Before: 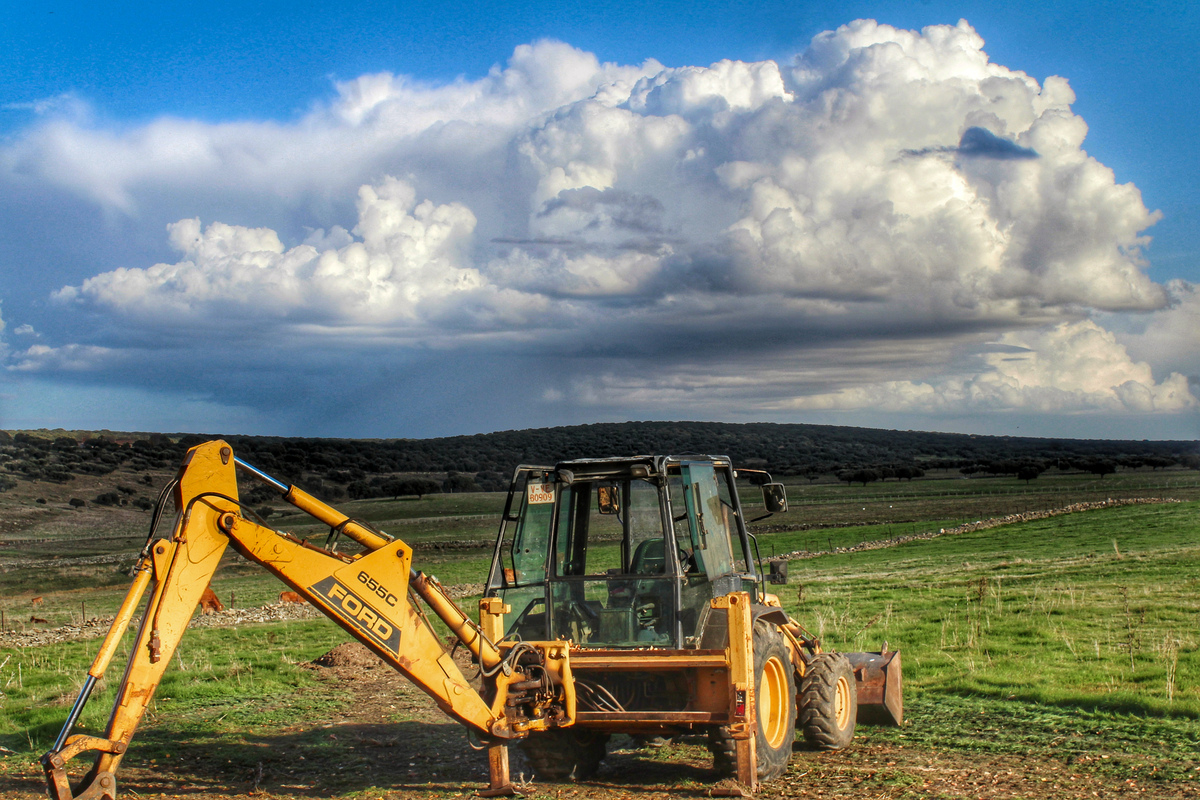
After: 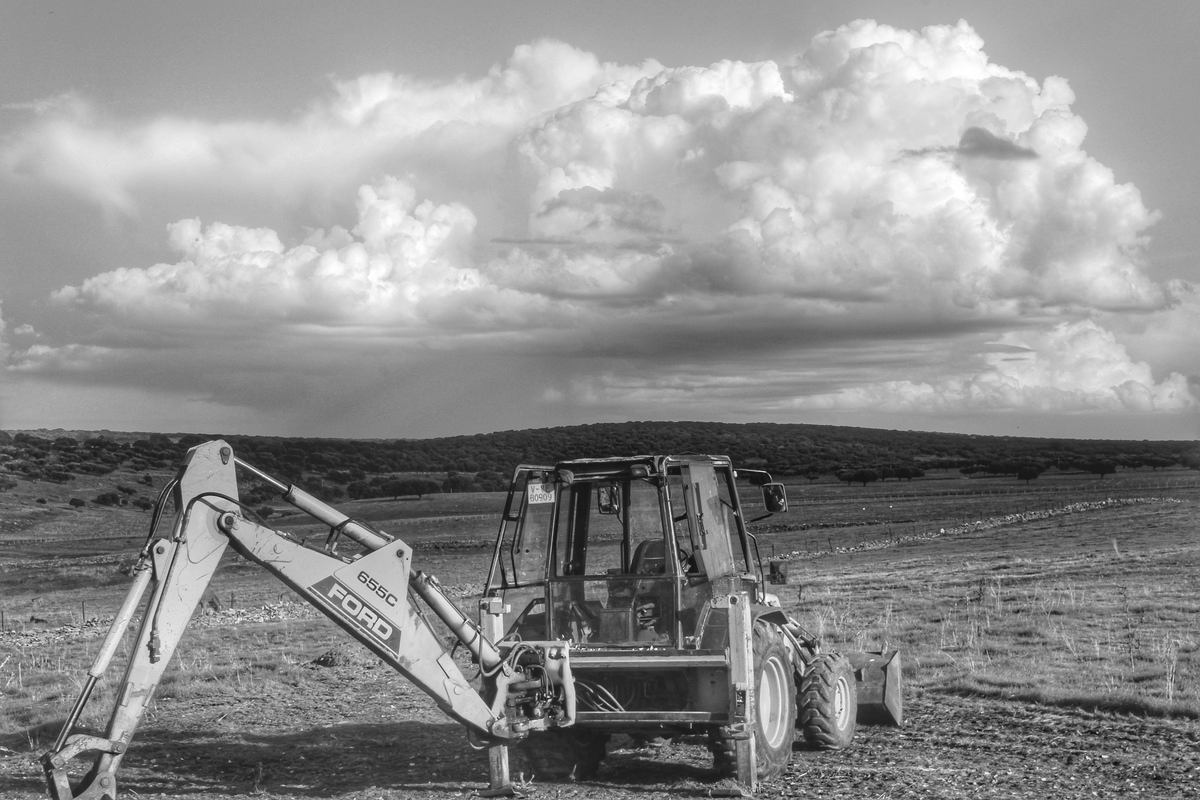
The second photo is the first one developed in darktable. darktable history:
bloom: size 38%, threshold 95%, strength 30%
monochrome: on, module defaults
